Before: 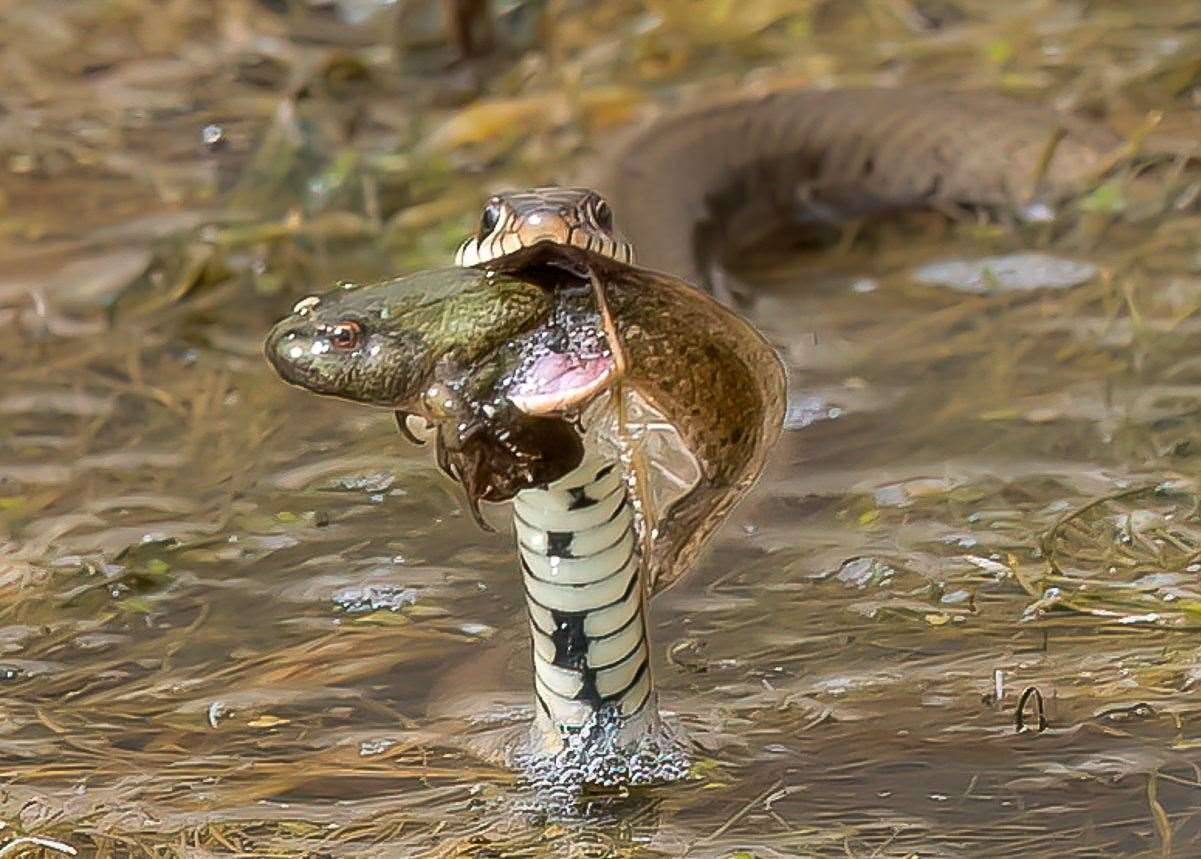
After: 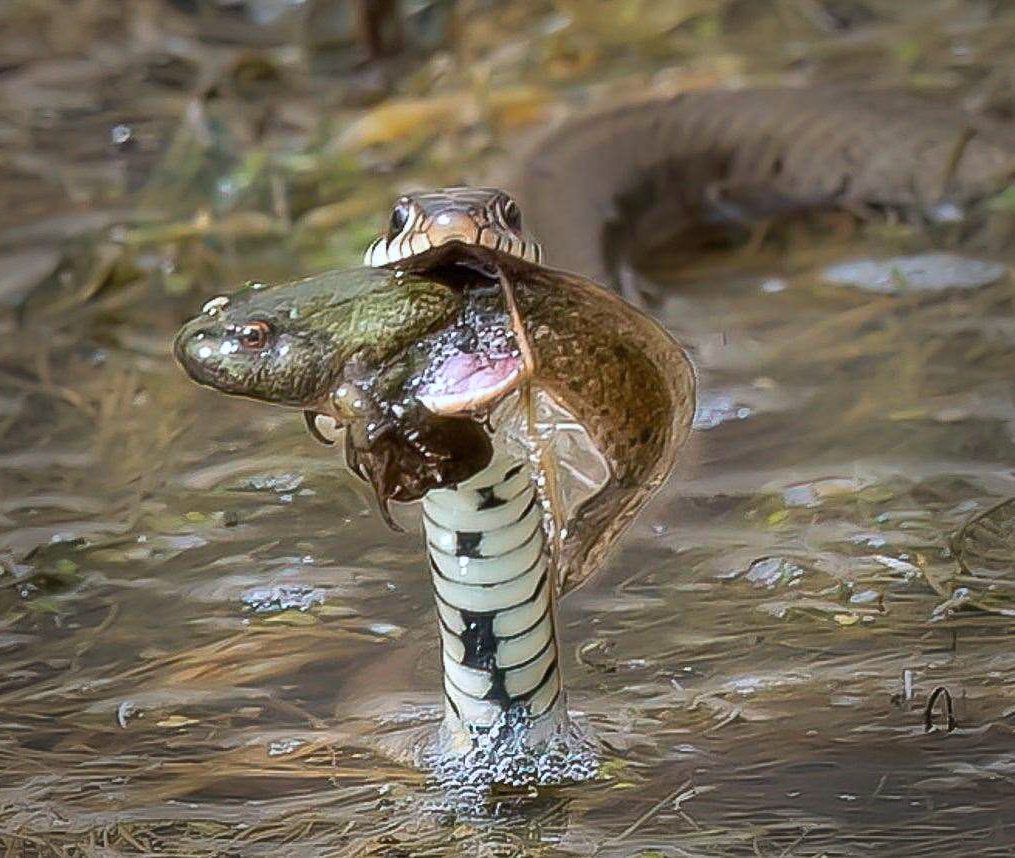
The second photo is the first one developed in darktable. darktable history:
crop: left 7.618%, right 7.805%
vignetting: fall-off start 68.51%, fall-off radius 30.43%, brightness -0.432, saturation -0.198, width/height ratio 0.994, shape 0.859, dithering 8-bit output
color calibration: x 0.366, y 0.379, temperature 4393.2 K
